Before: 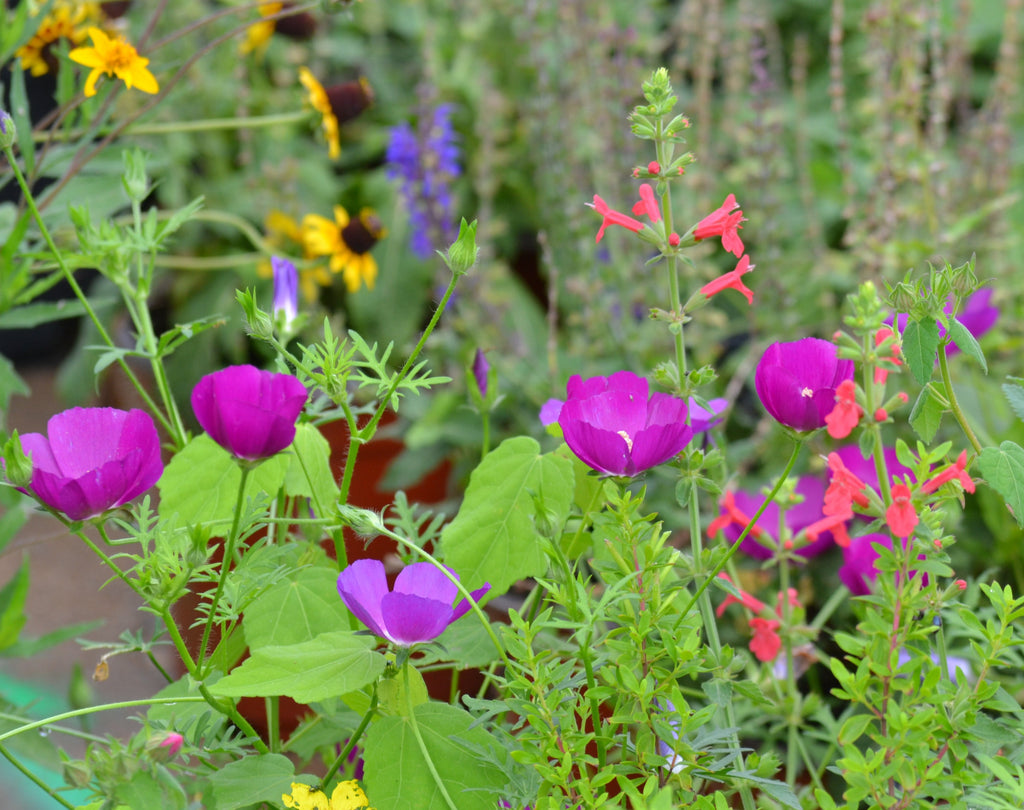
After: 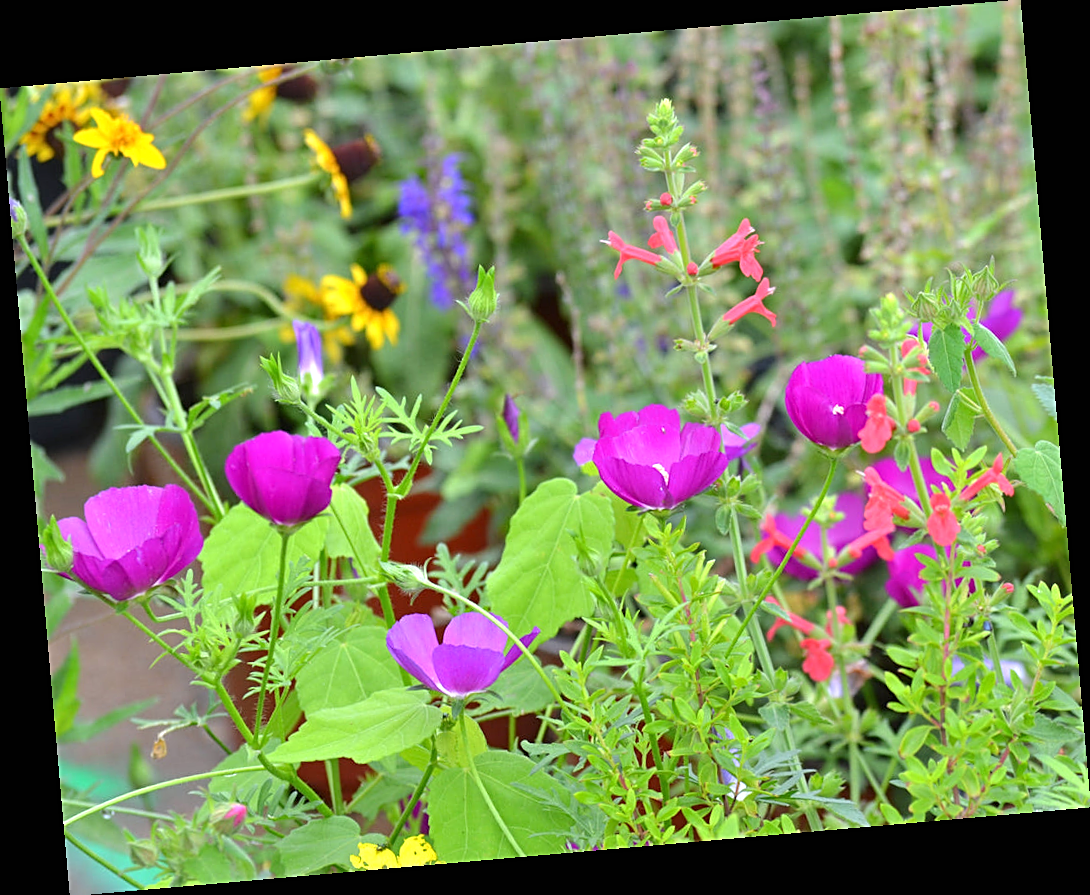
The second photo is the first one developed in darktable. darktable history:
white balance: red 0.988, blue 1.017
sharpen: on, module defaults
exposure: black level correction 0, exposure 0.5 EV, compensate exposure bias true, compensate highlight preservation false
rotate and perspective: rotation -4.98°, automatic cropping off
